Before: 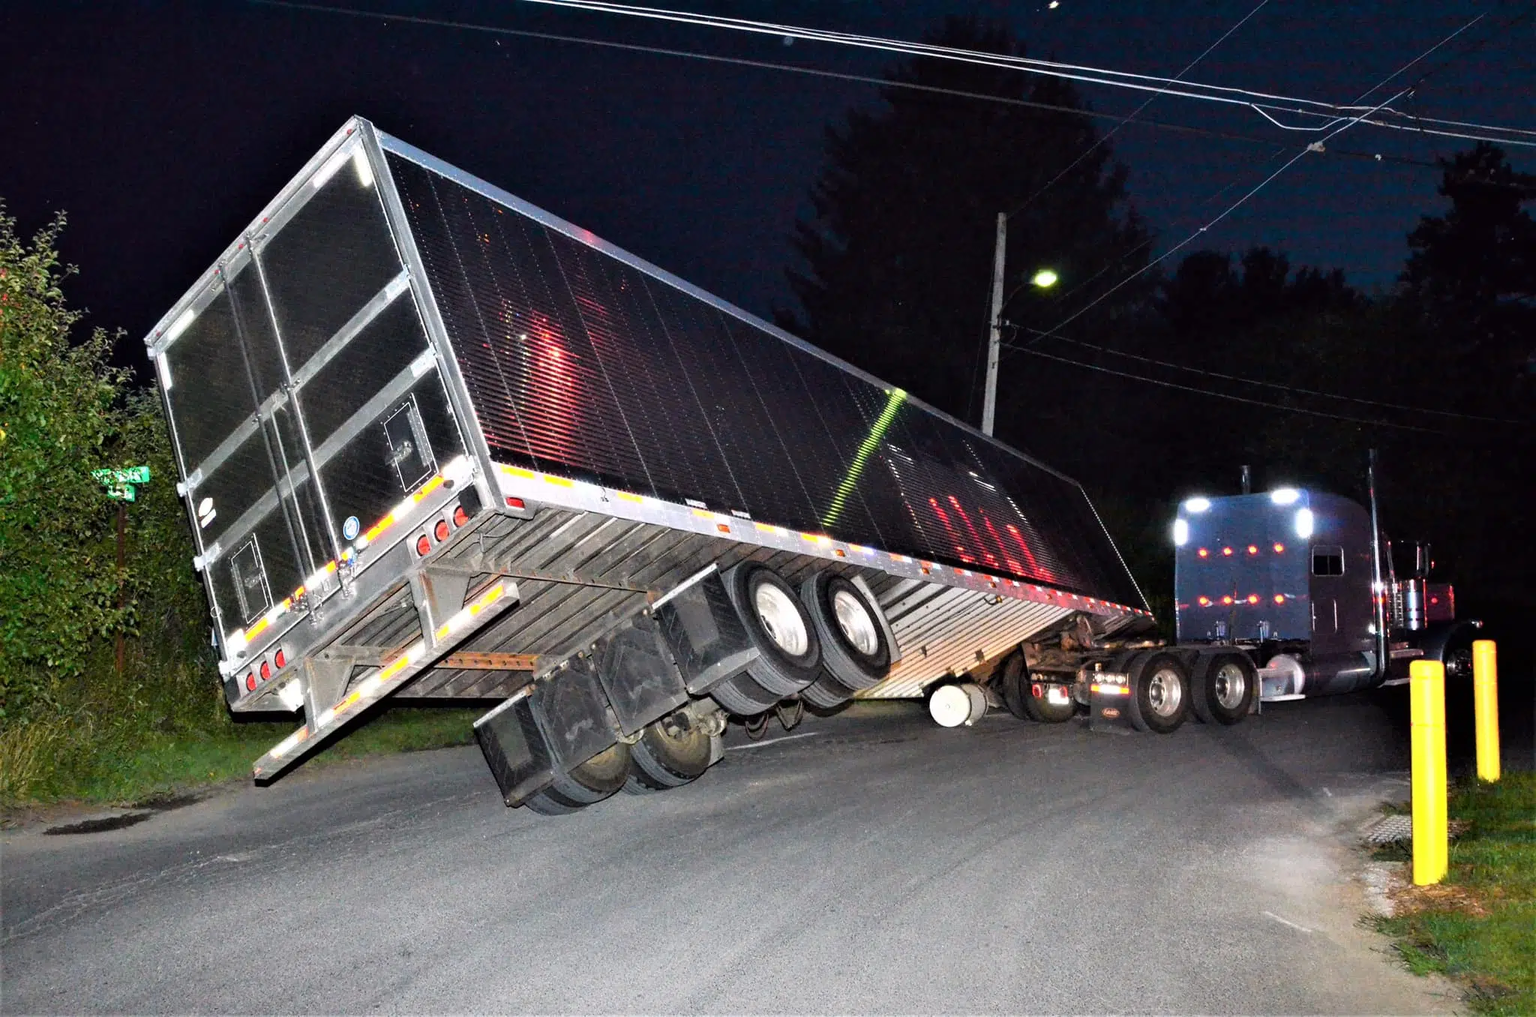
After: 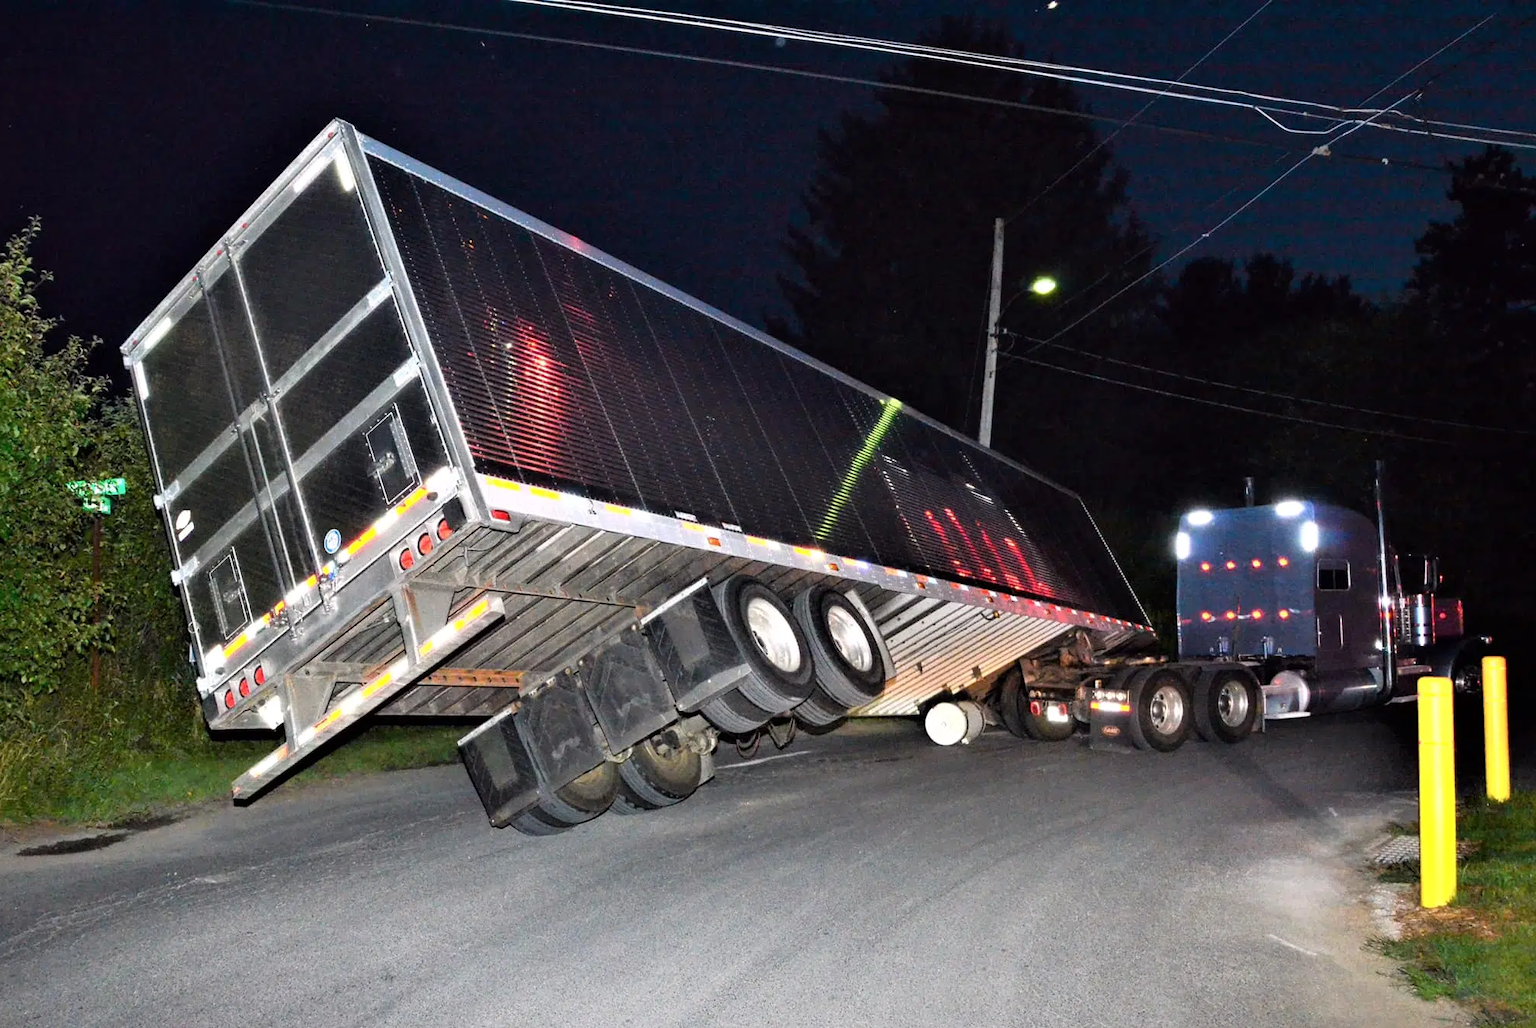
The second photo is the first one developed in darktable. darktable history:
crop and rotate: left 1.774%, right 0.633%, bottom 1.28%
tone equalizer: on, module defaults
